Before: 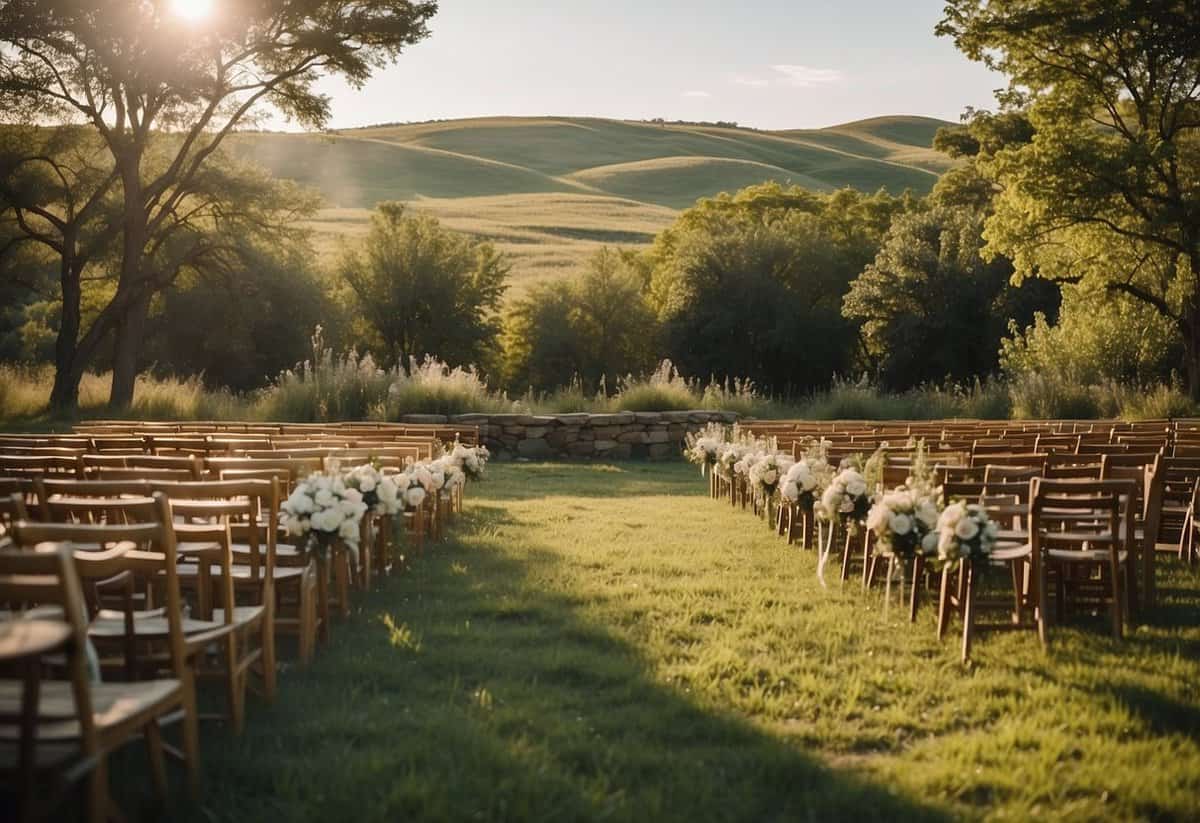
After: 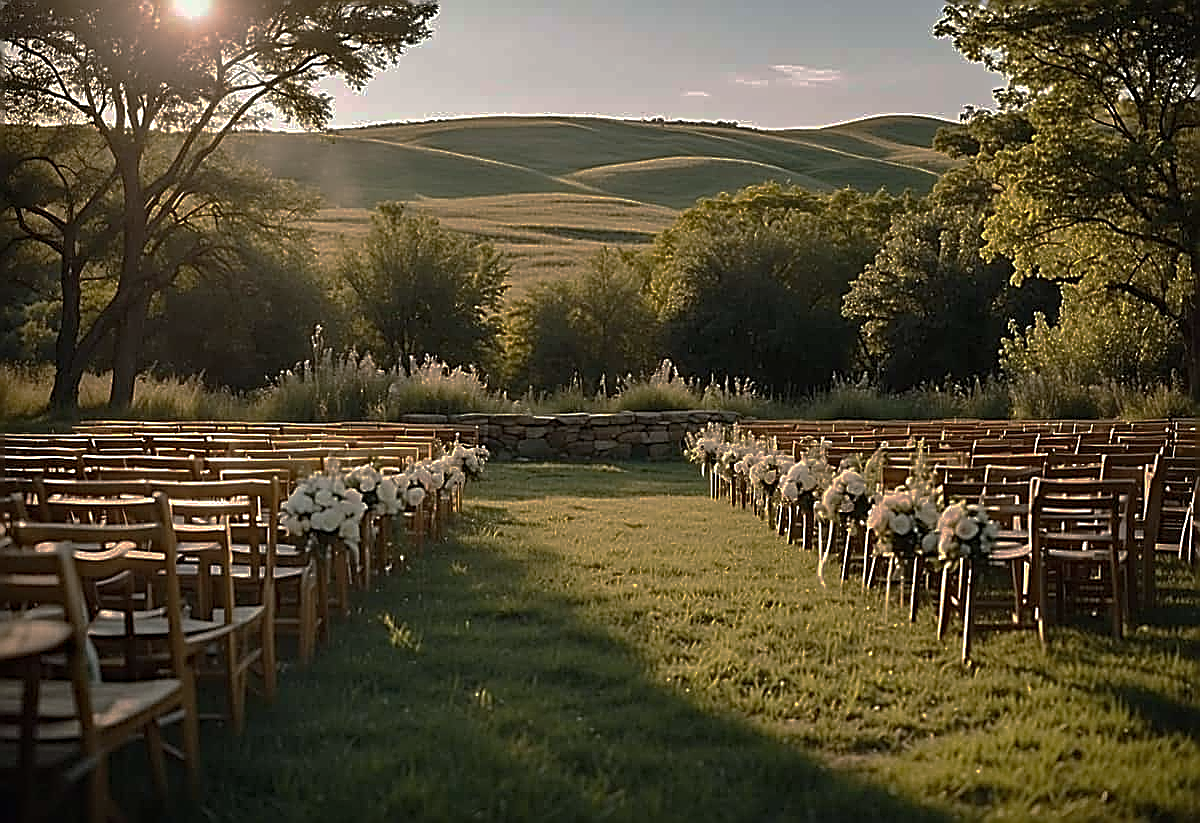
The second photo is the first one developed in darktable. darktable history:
sharpen: amount 1.849
base curve: curves: ch0 [(0, 0) (0.841, 0.609) (1, 1)], preserve colors none
haze removal: compatibility mode true, adaptive false
